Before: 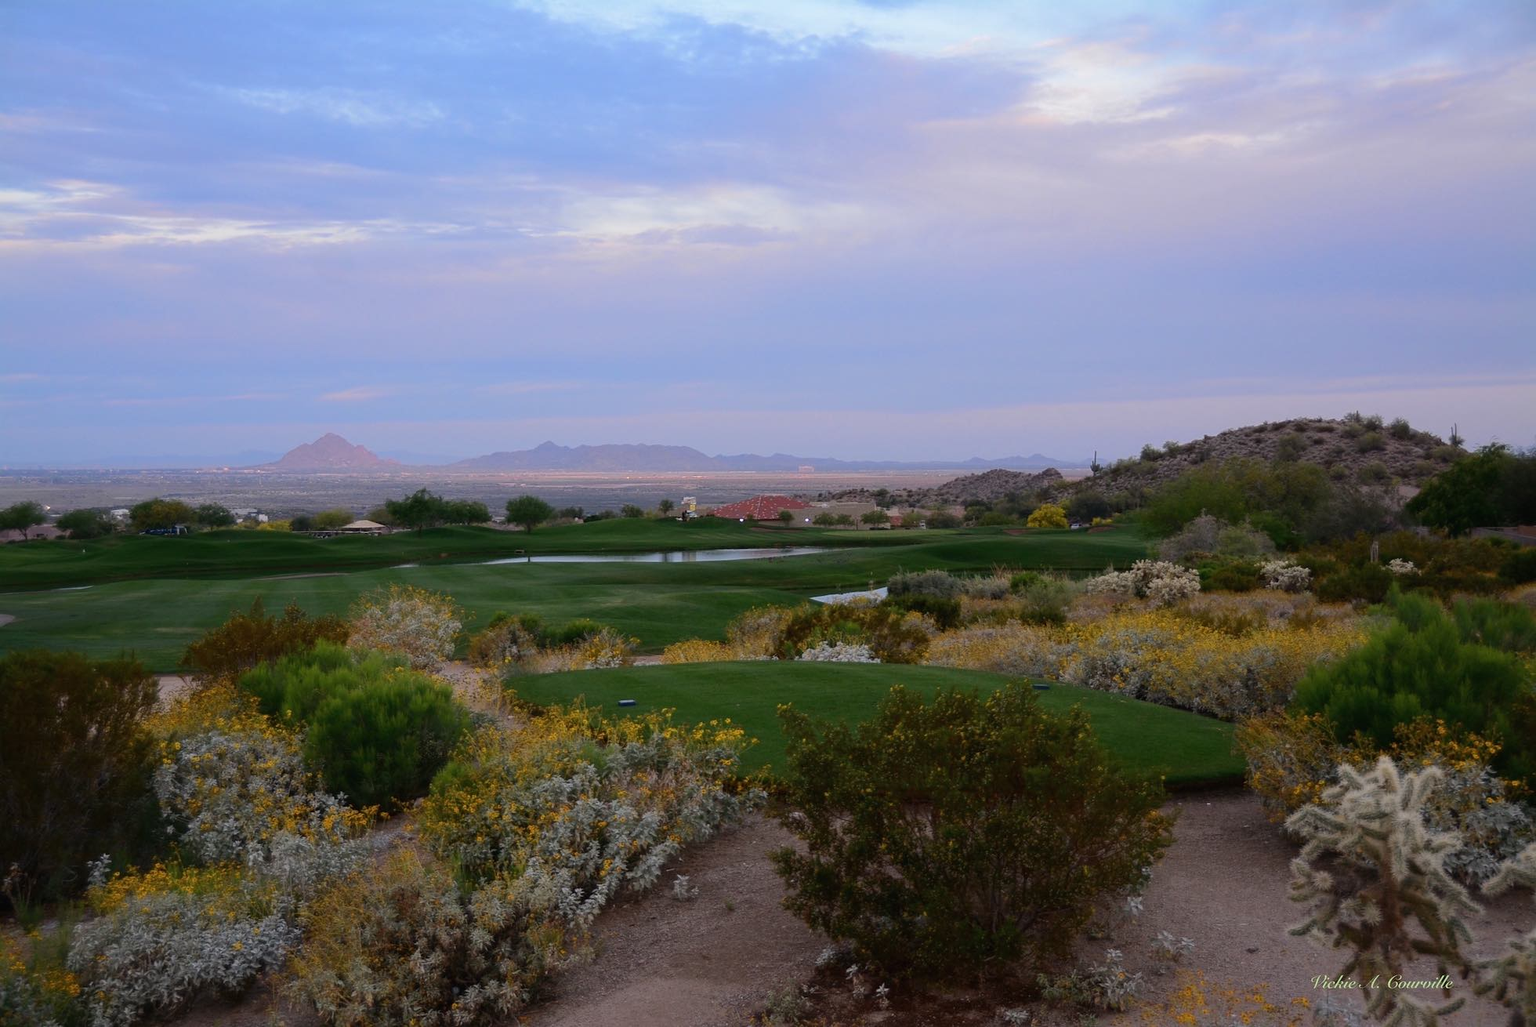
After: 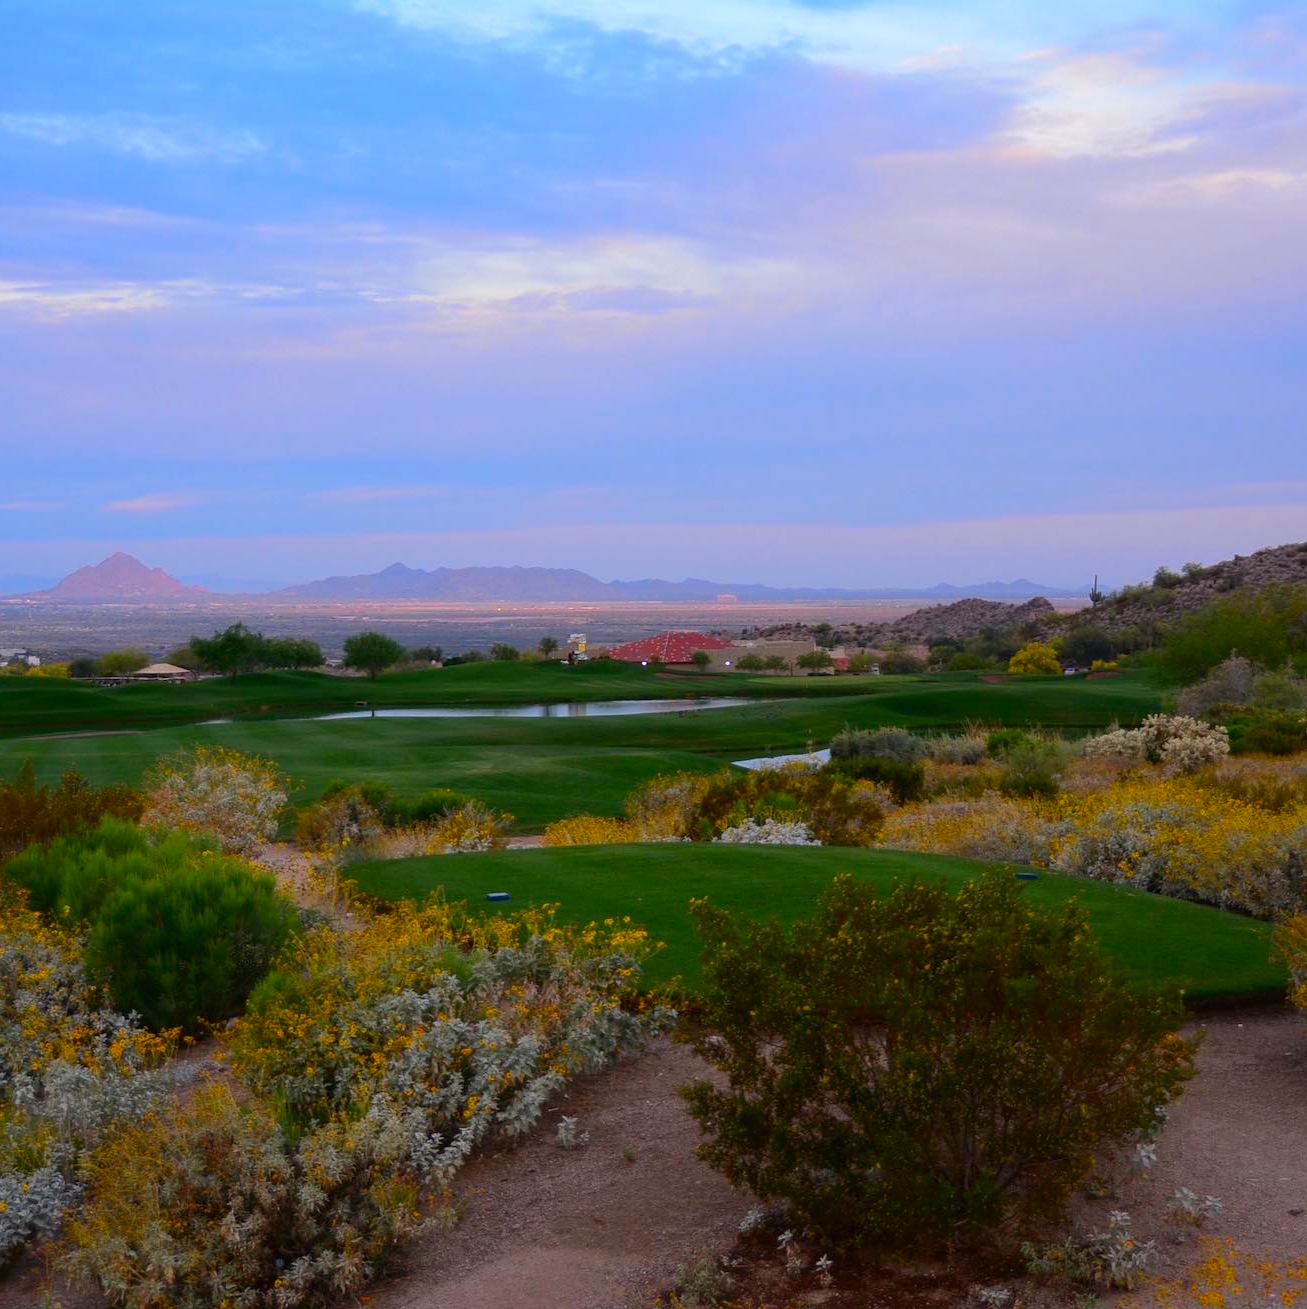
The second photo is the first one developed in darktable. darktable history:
color zones: mix -62.47%
contrast brightness saturation: saturation 0.5
crop and rotate: left 15.446%, right 17.836%
